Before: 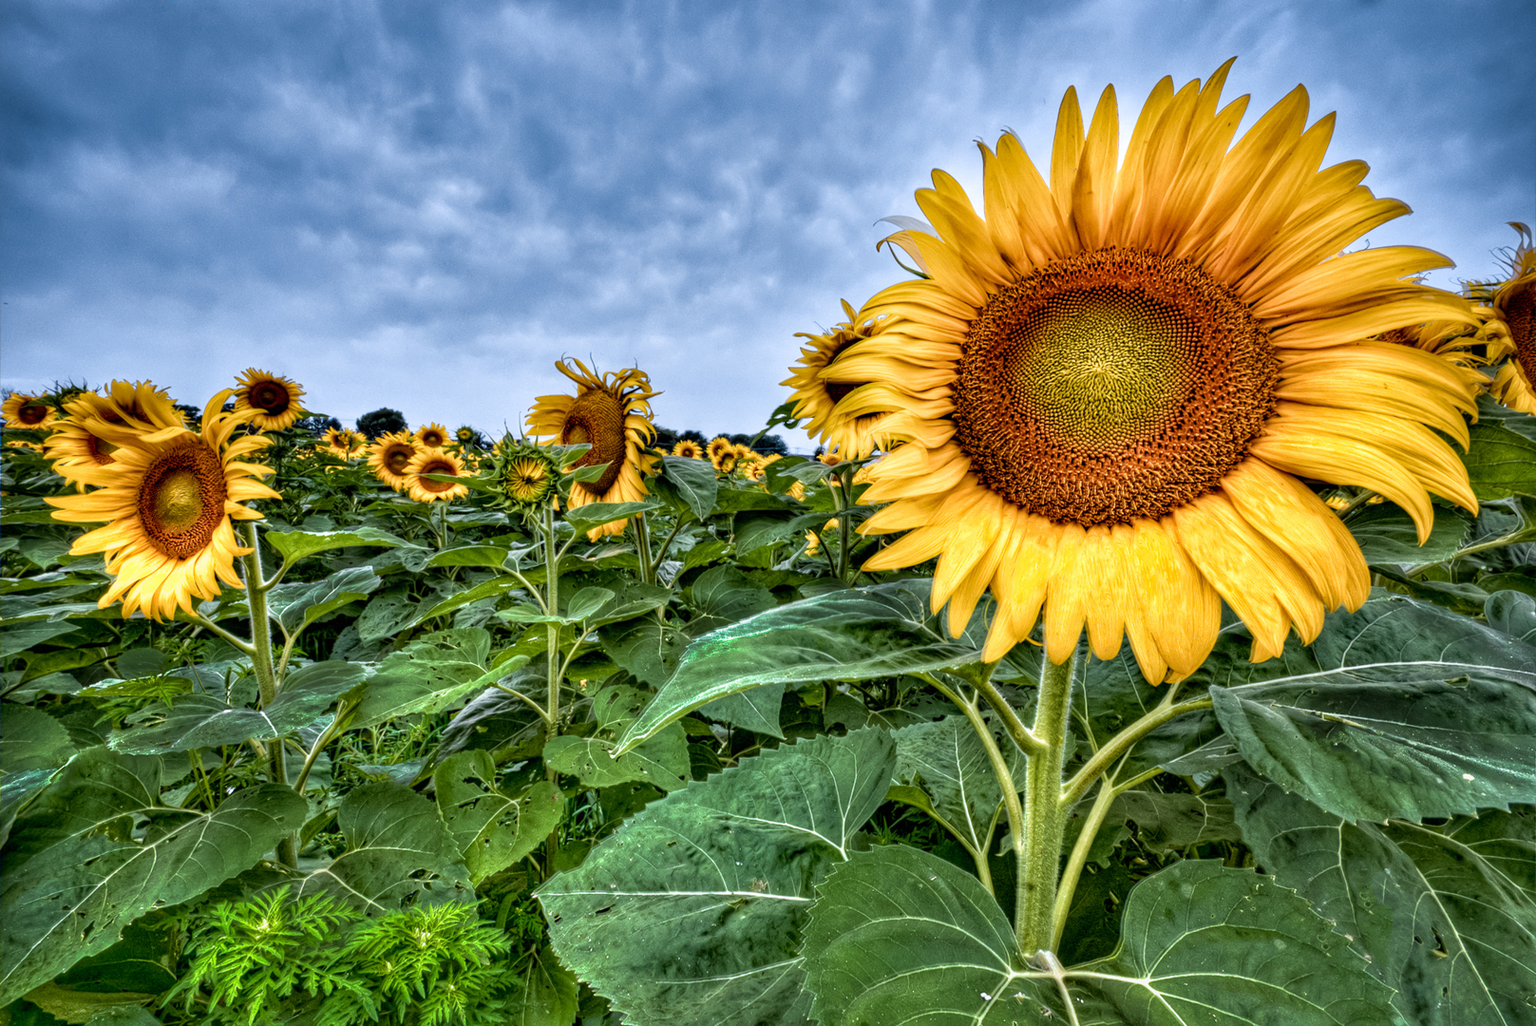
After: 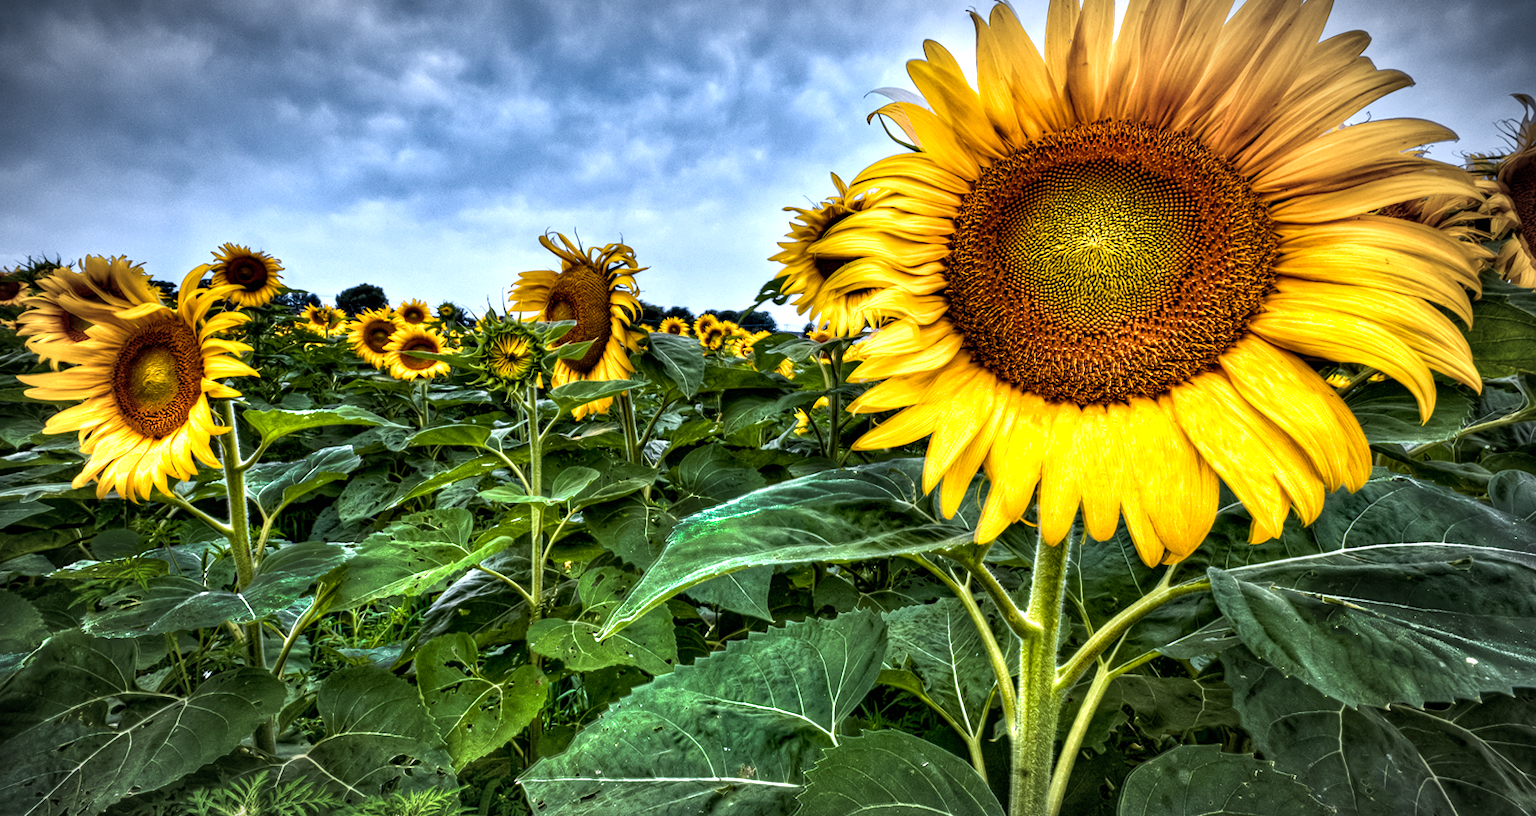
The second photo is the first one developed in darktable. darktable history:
crop and rotate: left 1.814%, top 12.818%, right 0.25%, bottom 9.225%
color balance rgb: perceptual brilliance grading › highlights 14.29%, perceptual brilliance grading › mid-tones -5.92%, perceptual brilliance grading › shadows -26.83%, global vibrance 31.18%
vignetting: automatic ratio true
